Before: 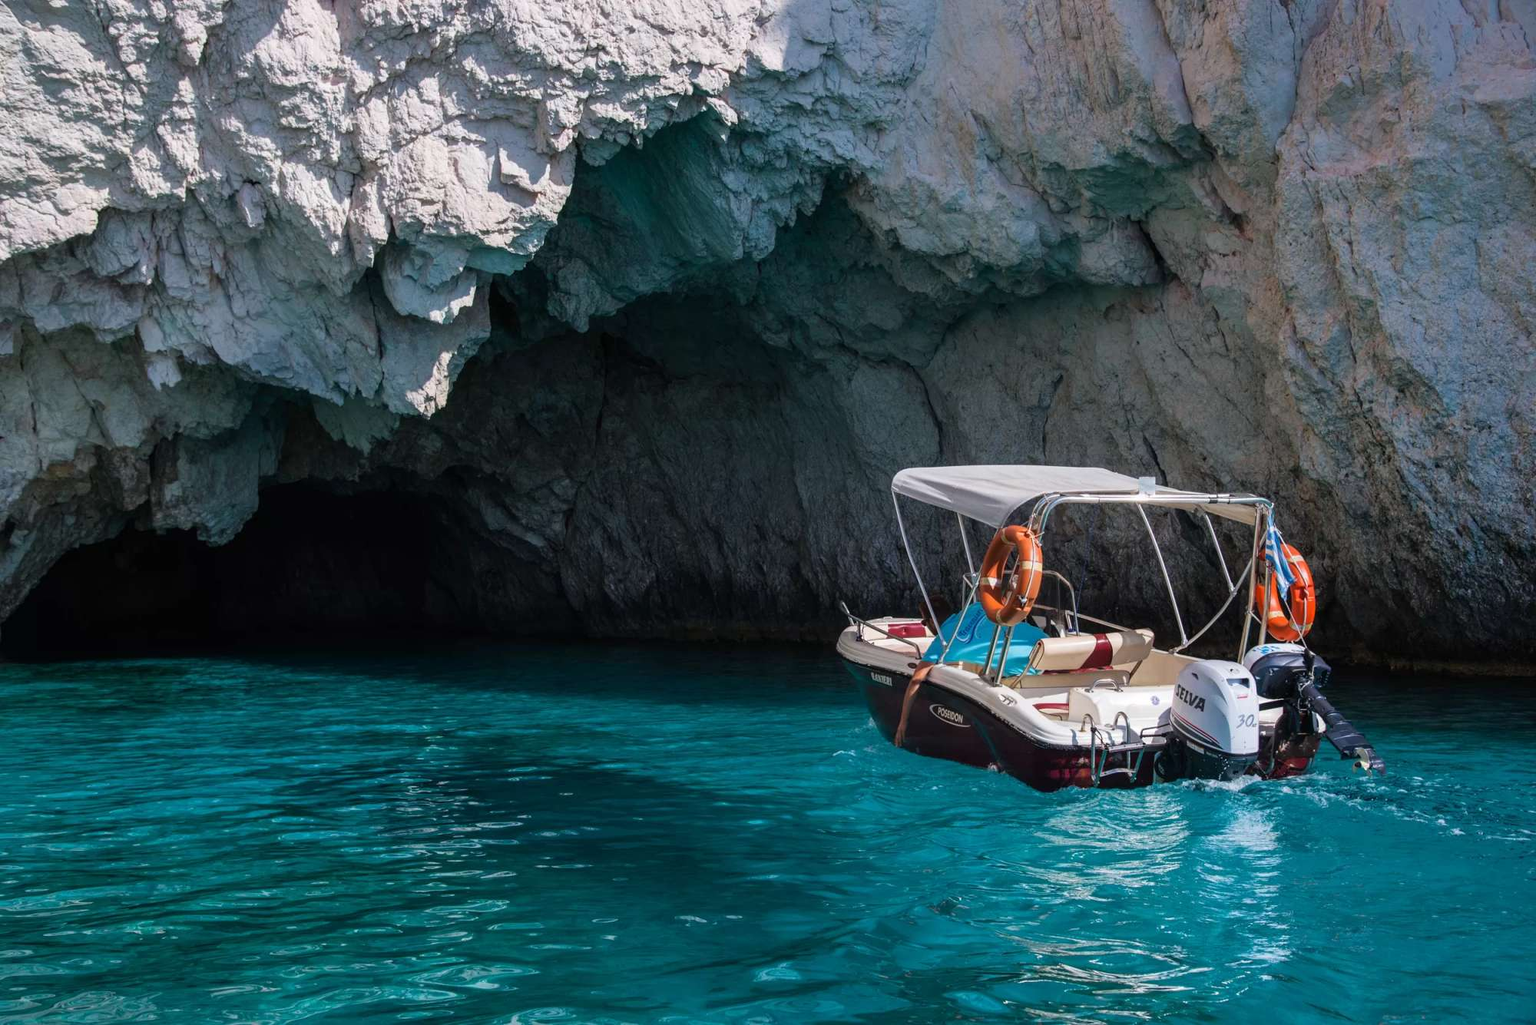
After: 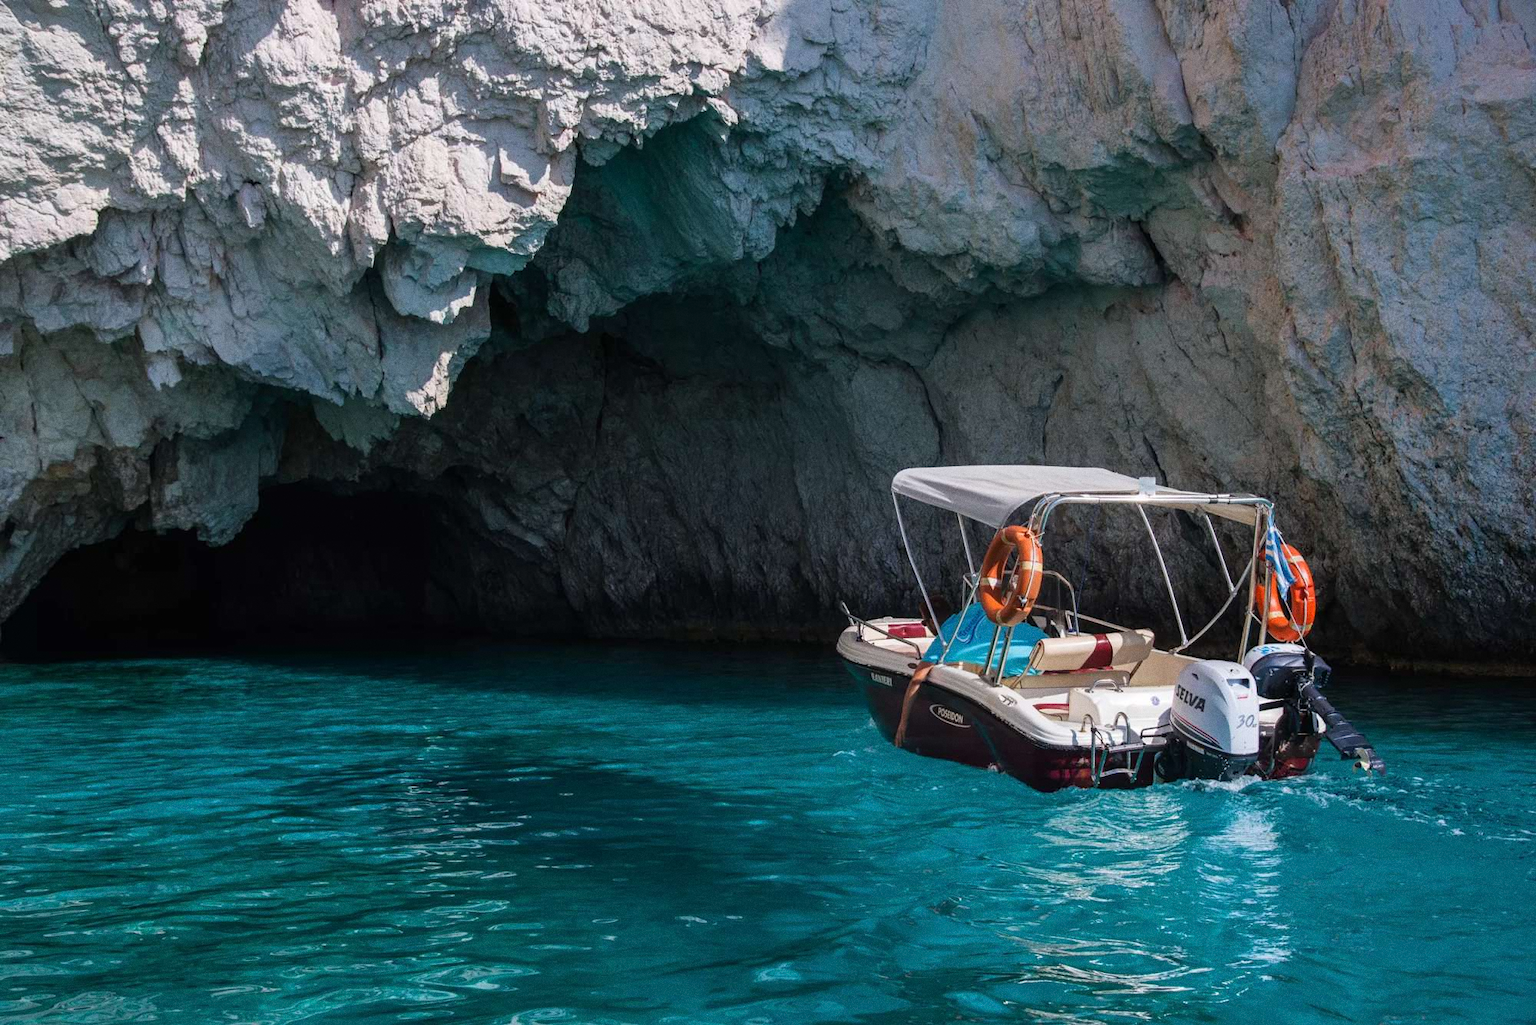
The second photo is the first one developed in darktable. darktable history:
grain: coarseness 0.09 ISO
rotate and perspective: automatic cropping off
